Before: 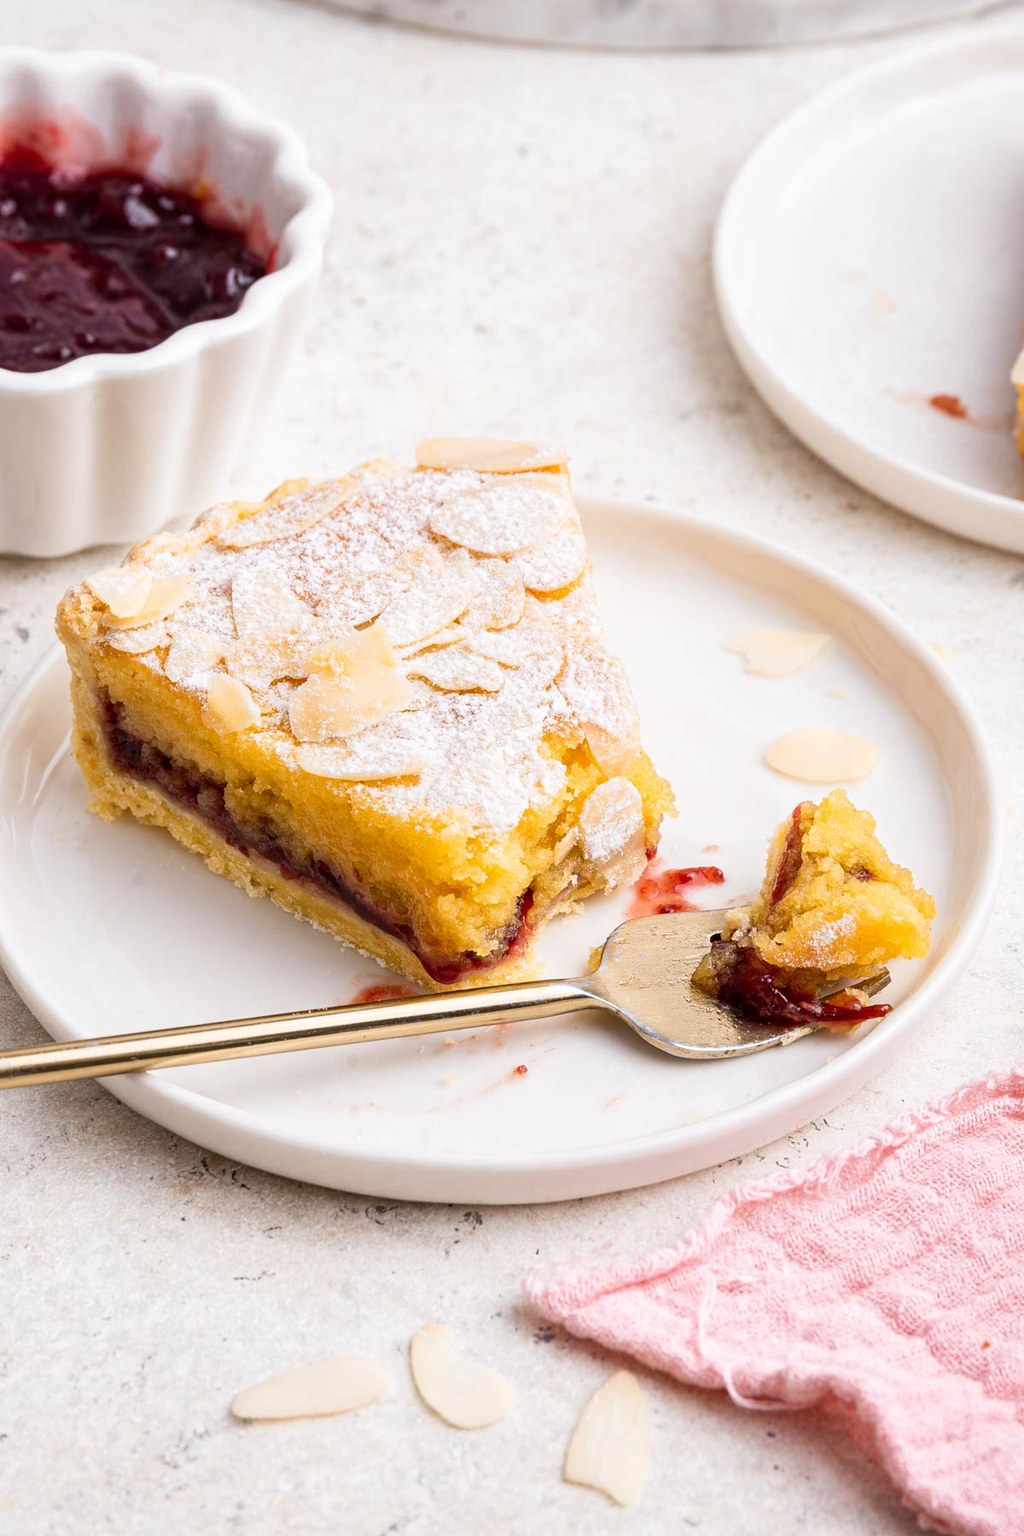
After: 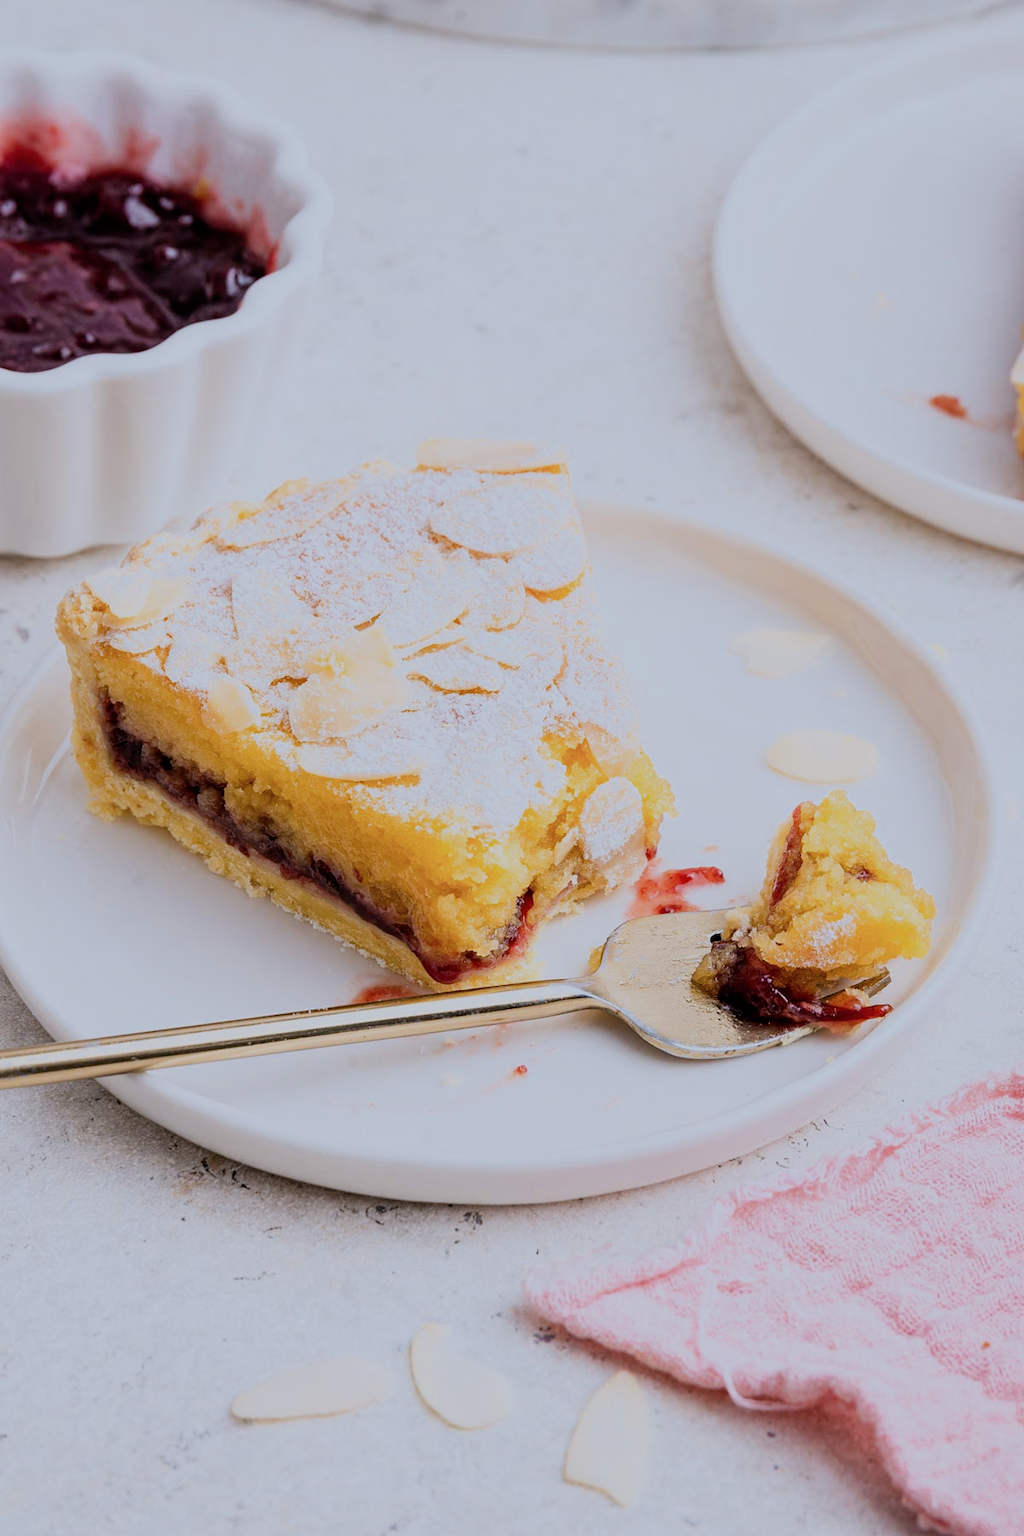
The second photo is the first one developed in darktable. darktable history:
color calibration: gray › normalize channels true, illuminant as shot in camera, x 0.368, y 0.377, temperature 4328.3 K, gamut compression 0.016
filmic rgb: middle gray luminance 29.83%, black relative exposure -9.01 EV, white relative exposure 6.99 EV, threshold 2.96 EV, target black luminance 0%, hardness 2.97, latitude 2.43%, contrast 0.96, highlights saturation mix 5.57%, shadows ↔ highlights balance 12.3%, enable highlight reconstruction true
